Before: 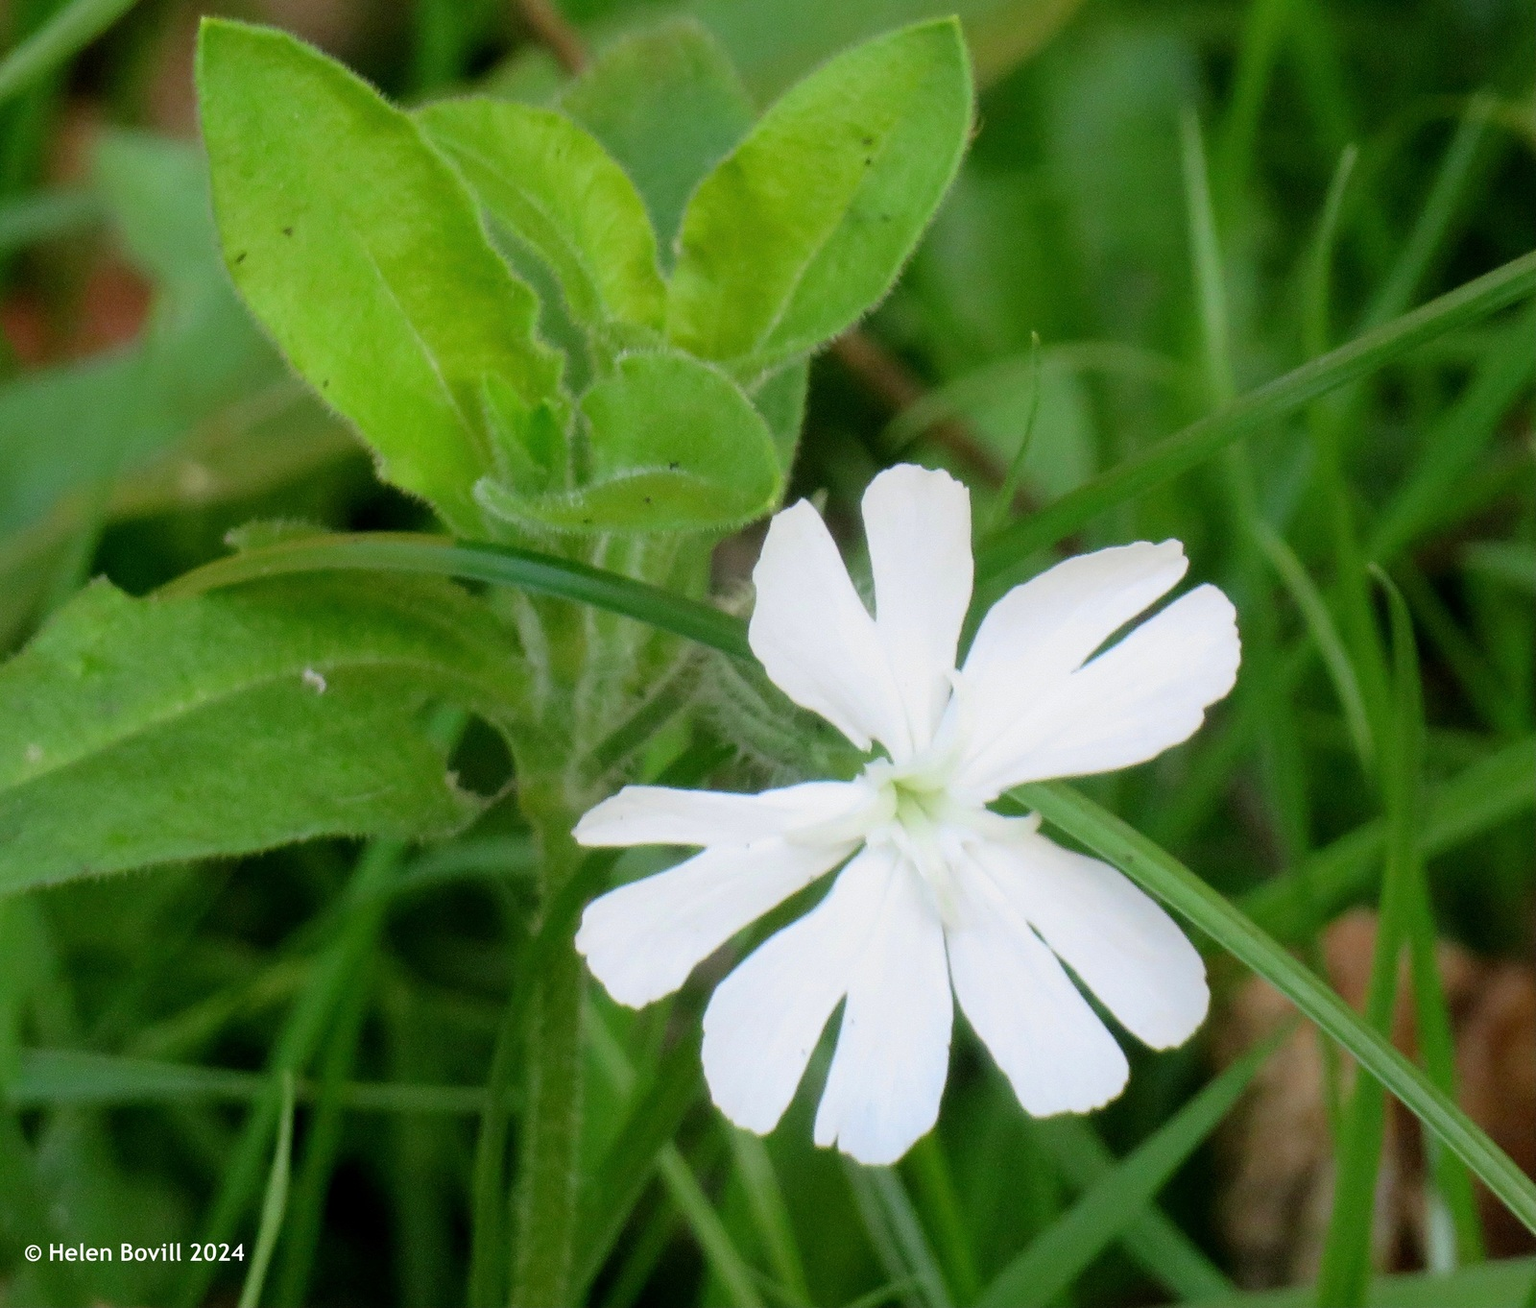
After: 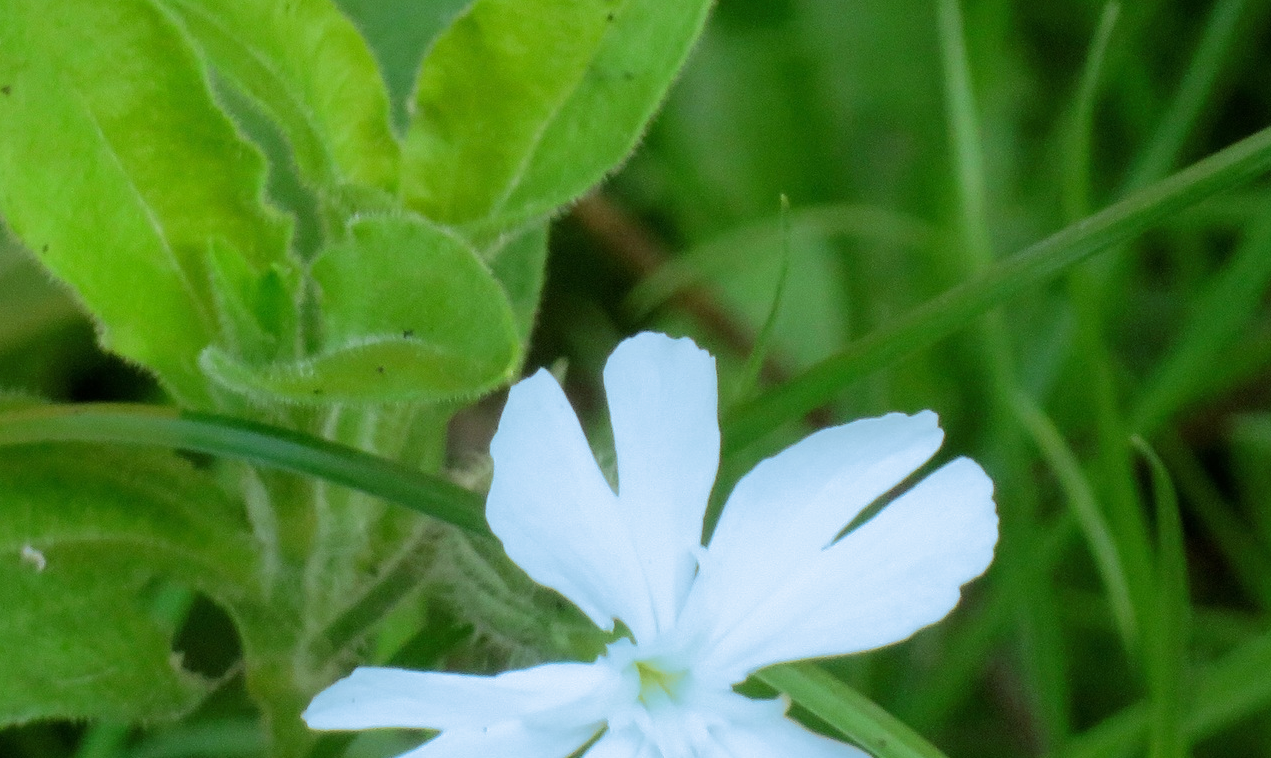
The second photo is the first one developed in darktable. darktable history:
crop: left 18.38%, top 11.092%, right 2.134%, bottom 33.217%
color correction: highlights a* -6.69, highlights b* 0.49
split-toning: shadows › hue 351.18°, shadows › saturation 0.86, highlights › hue 218.82°, highlights › saturation 0.73, balance -19.167
